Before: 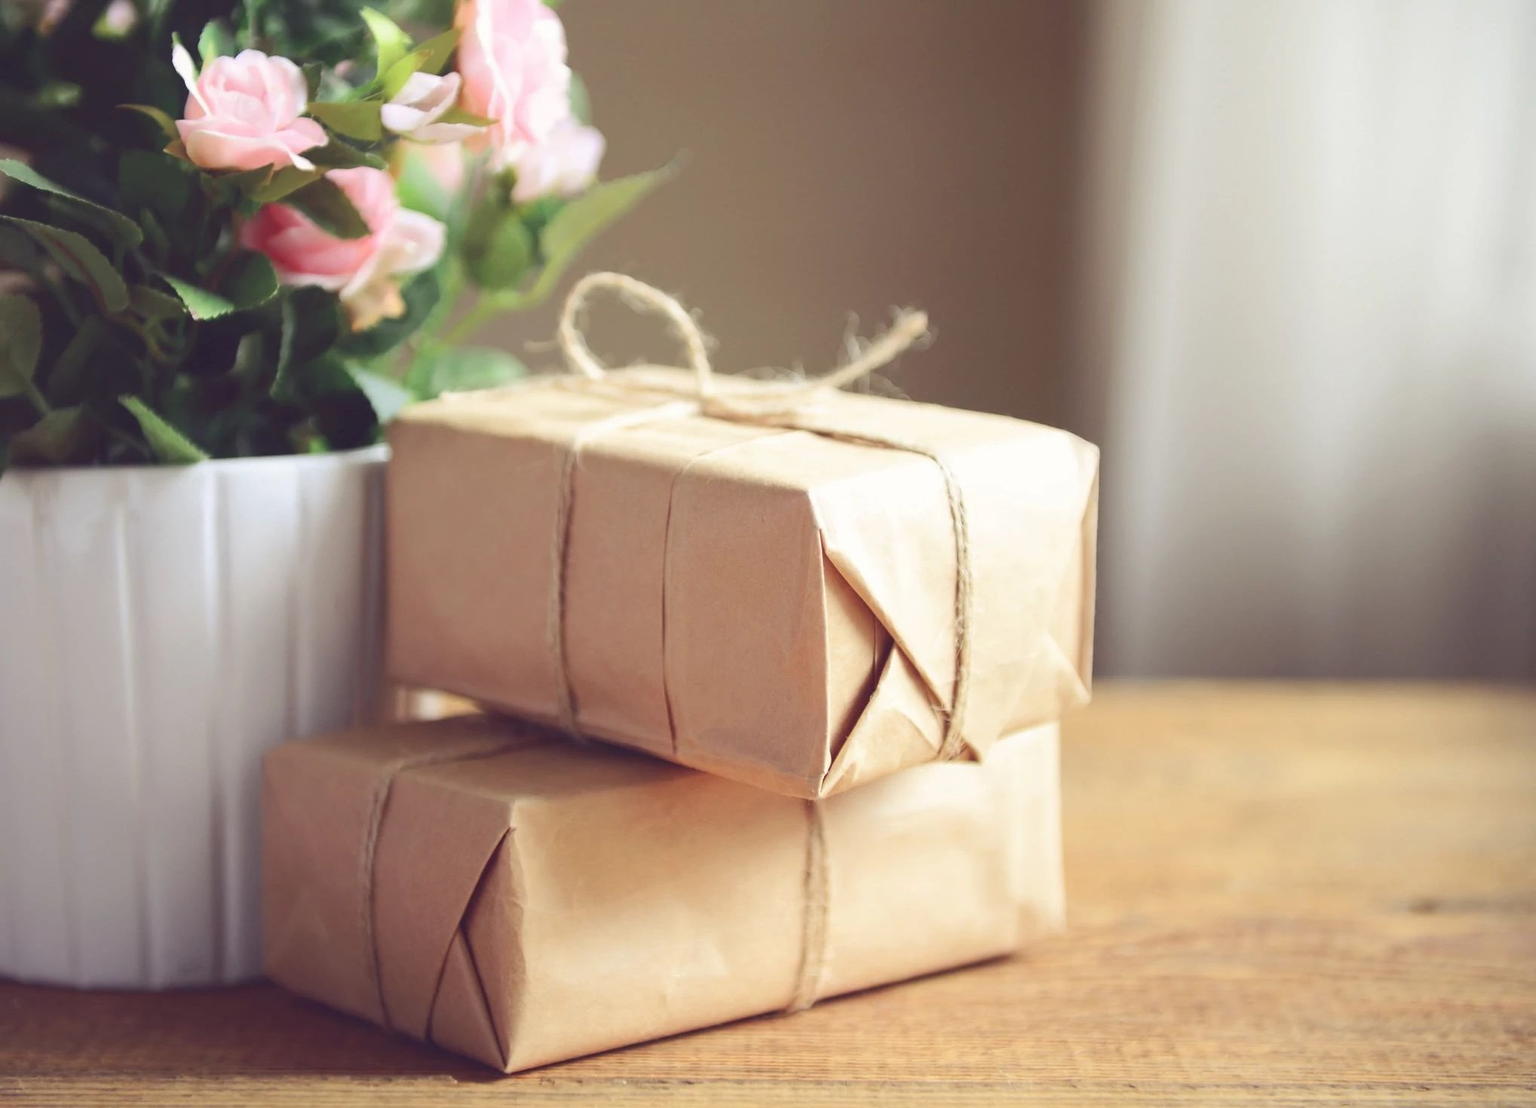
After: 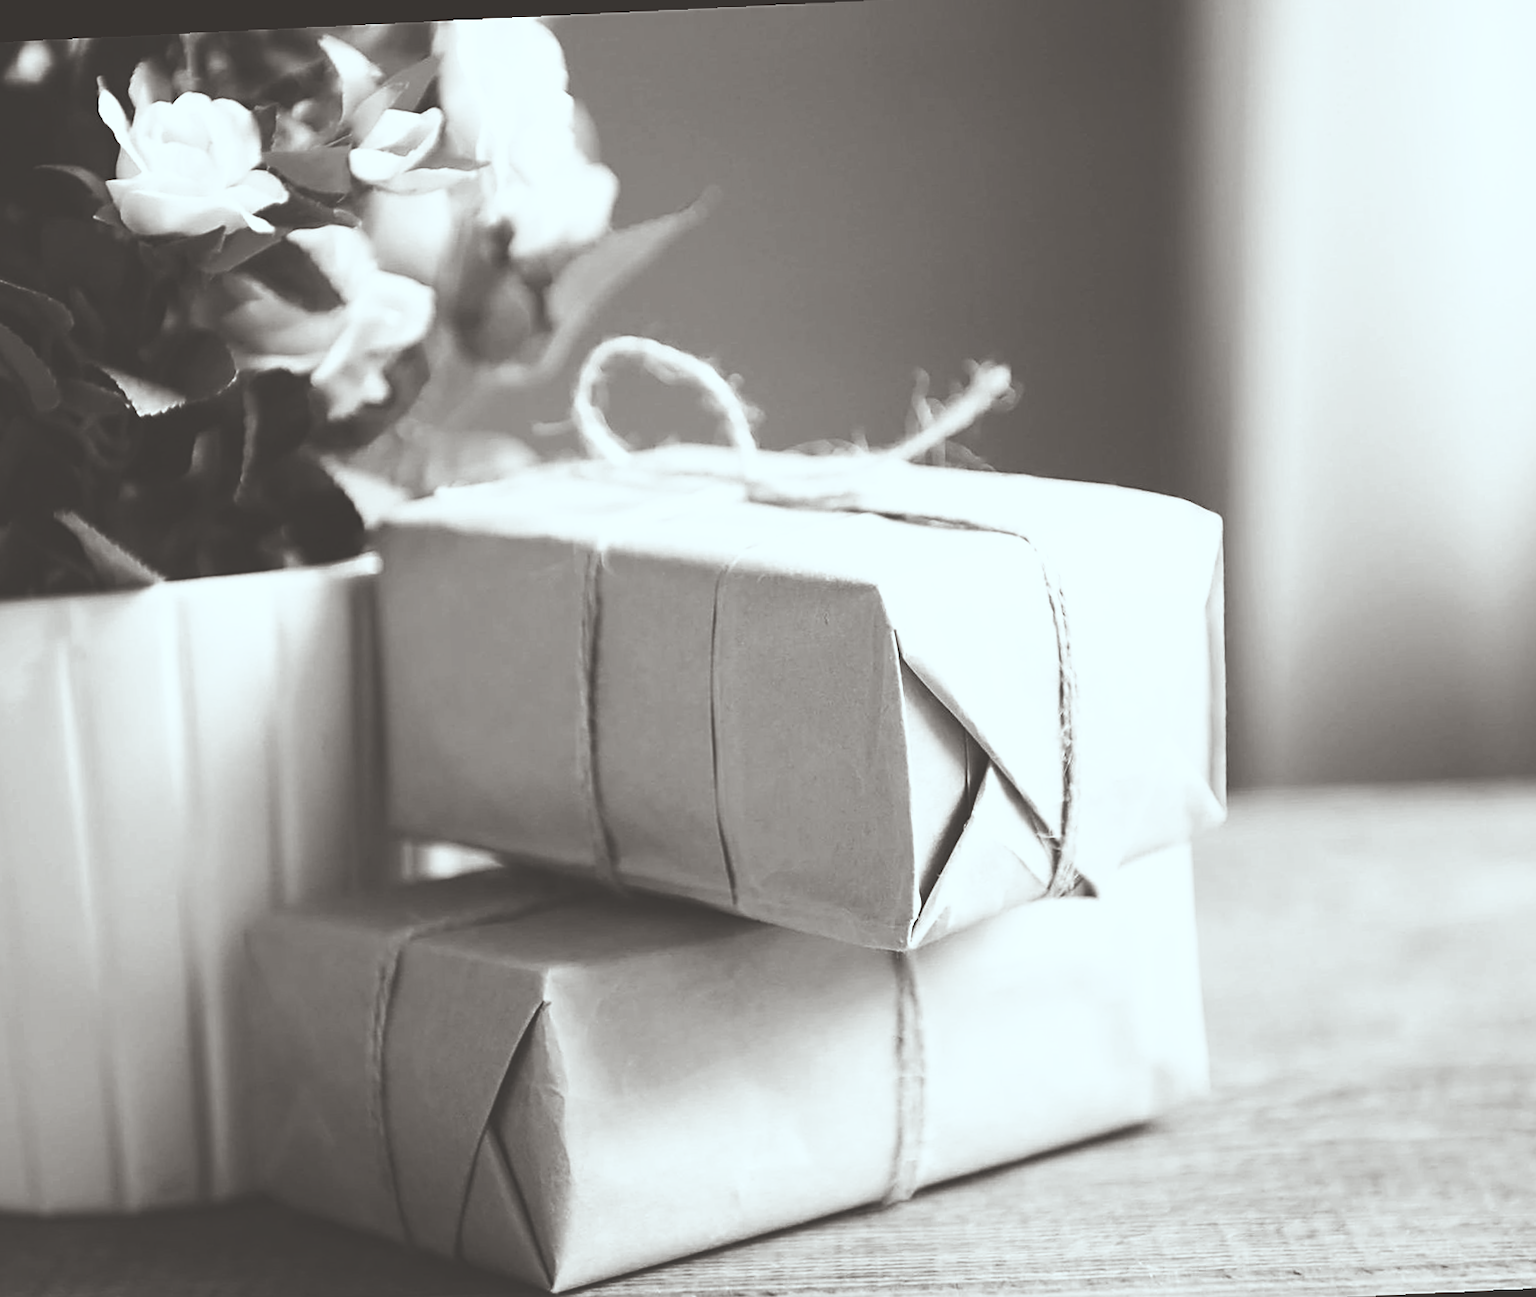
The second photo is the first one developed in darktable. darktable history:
color balance: lift [1, 0.998, 1.001, 1.002], gamma [1, 1.02, 1, 0.98], gain [1, 1.02, 1.003, 0.98]
sharpen: amount 0.575
rotate and perspective: rotation -1.75°, automatic cropping off
color correction: highlights a* -4.98, highlights b* -3.76, shadows a* 3.83, shadows b* 4.08
base curve: curves: ch0 [(0, 0.036) (0.007, 0.037) (0.604, 0.887) (1, 1)], preserve colors none
crop and rotate: angle 1°, left 4.281%, top 0.642%, right 11.383%, bottom 2.486%
color calibration: output gray [0.267, 0.423, 0.261, 0], illuminant same as pipeline (D50), adaptation none (bypass)
